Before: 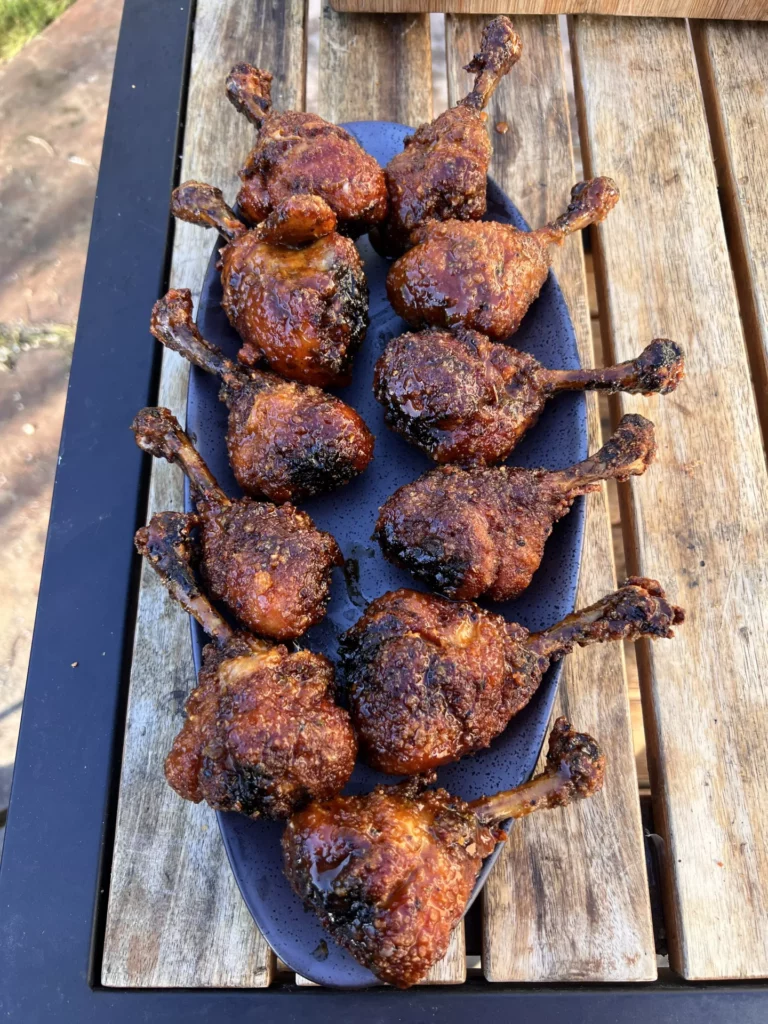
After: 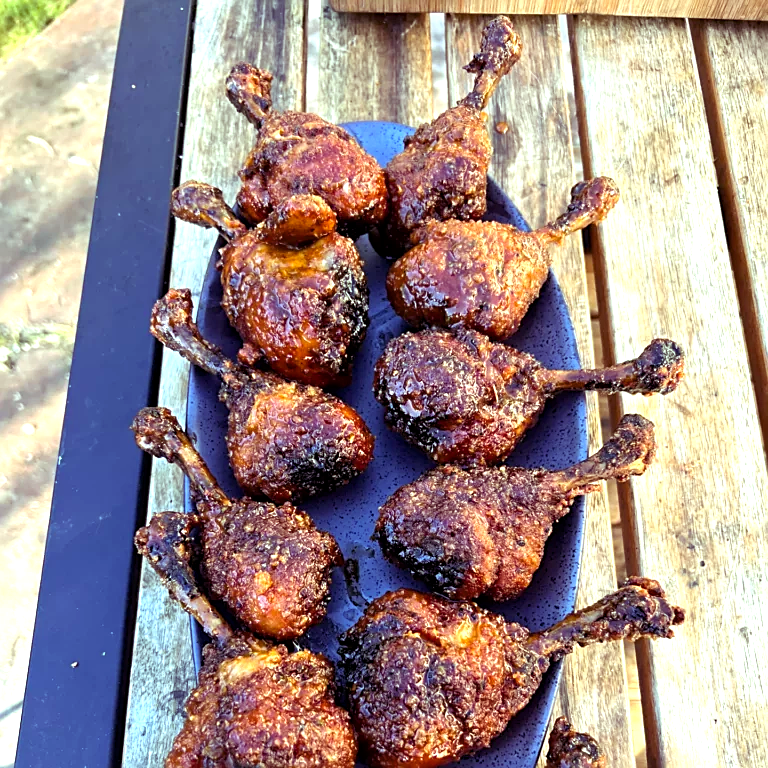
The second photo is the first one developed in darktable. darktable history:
exposure: black level correction 0.001, exposure 0.5 EV, compensate exposure bias true, compensate highlight preservation false
color balance rgb: shadows lift › luminance 0.49%, shadows lift › chroma 6.83%, shadows lift › hue 300.29°, power › hue 208.98°, highlights gain › luminance 20.24%, highlights gain › chroma 2.73%, highlights gain › hue 173.85°, perceptual saturation grading › global saturation 18.05%
crop: bottom 24.967%
sharpen: on, module defaults
